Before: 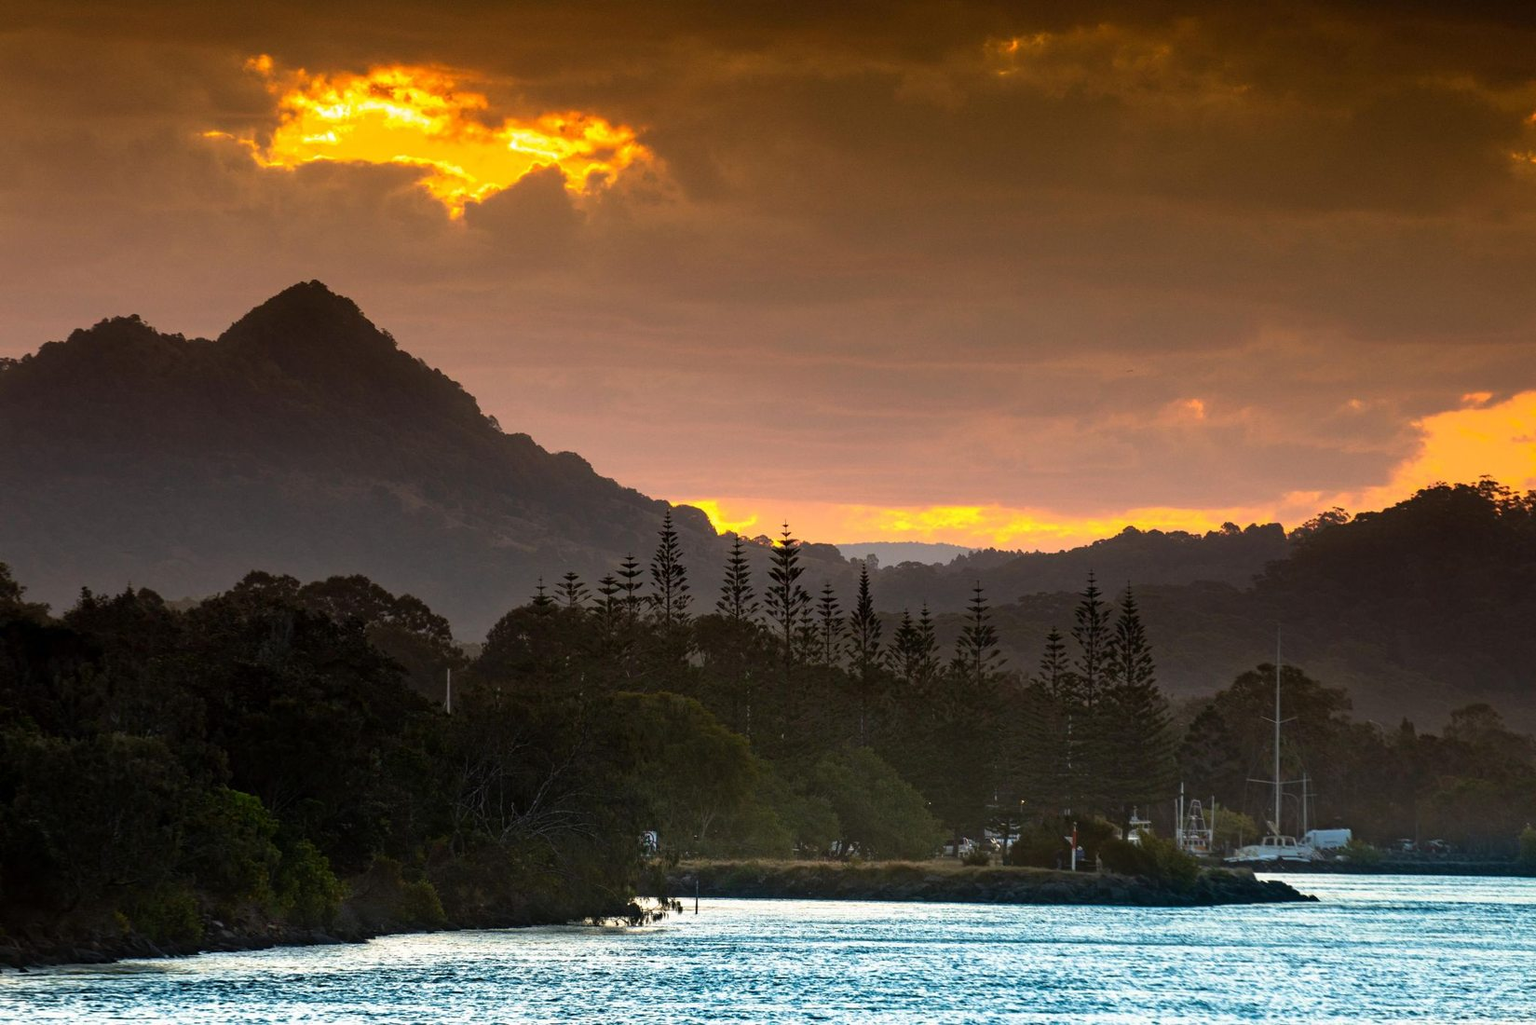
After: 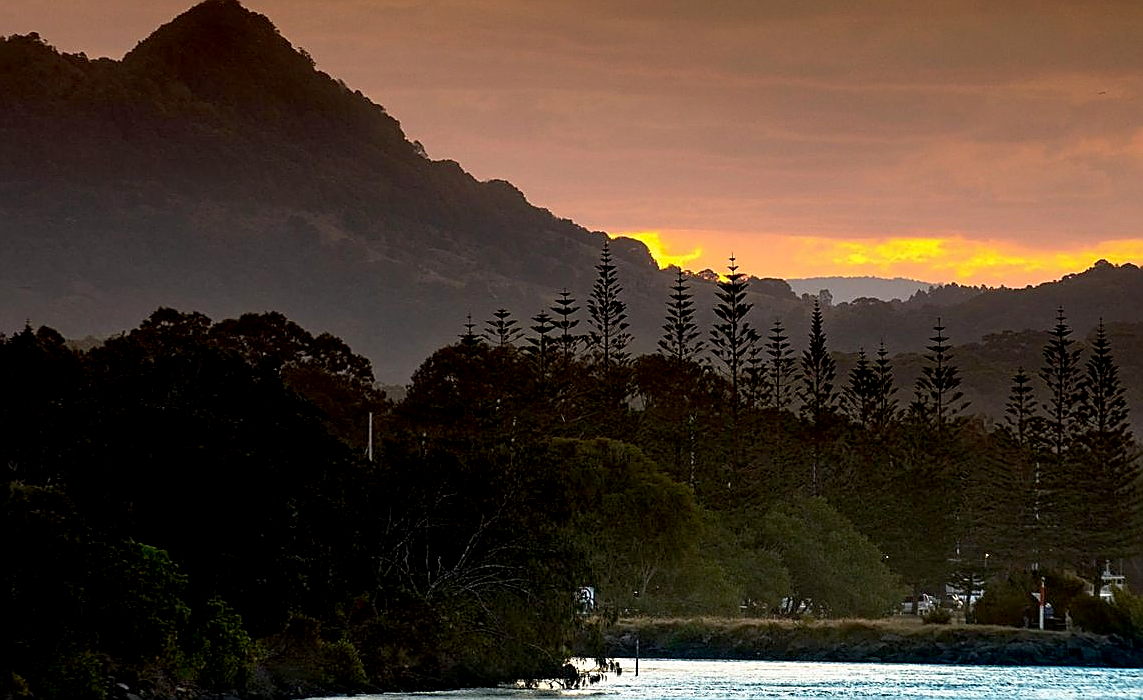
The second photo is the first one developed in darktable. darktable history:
crop: left 6.752%, top 27.765%, right 23.882%, bottom 8.449%
sharpen: radius 1.396, amount 1.262, threshold 0.612
exposure: black level correction 0.009, compensate highlight preservation false
